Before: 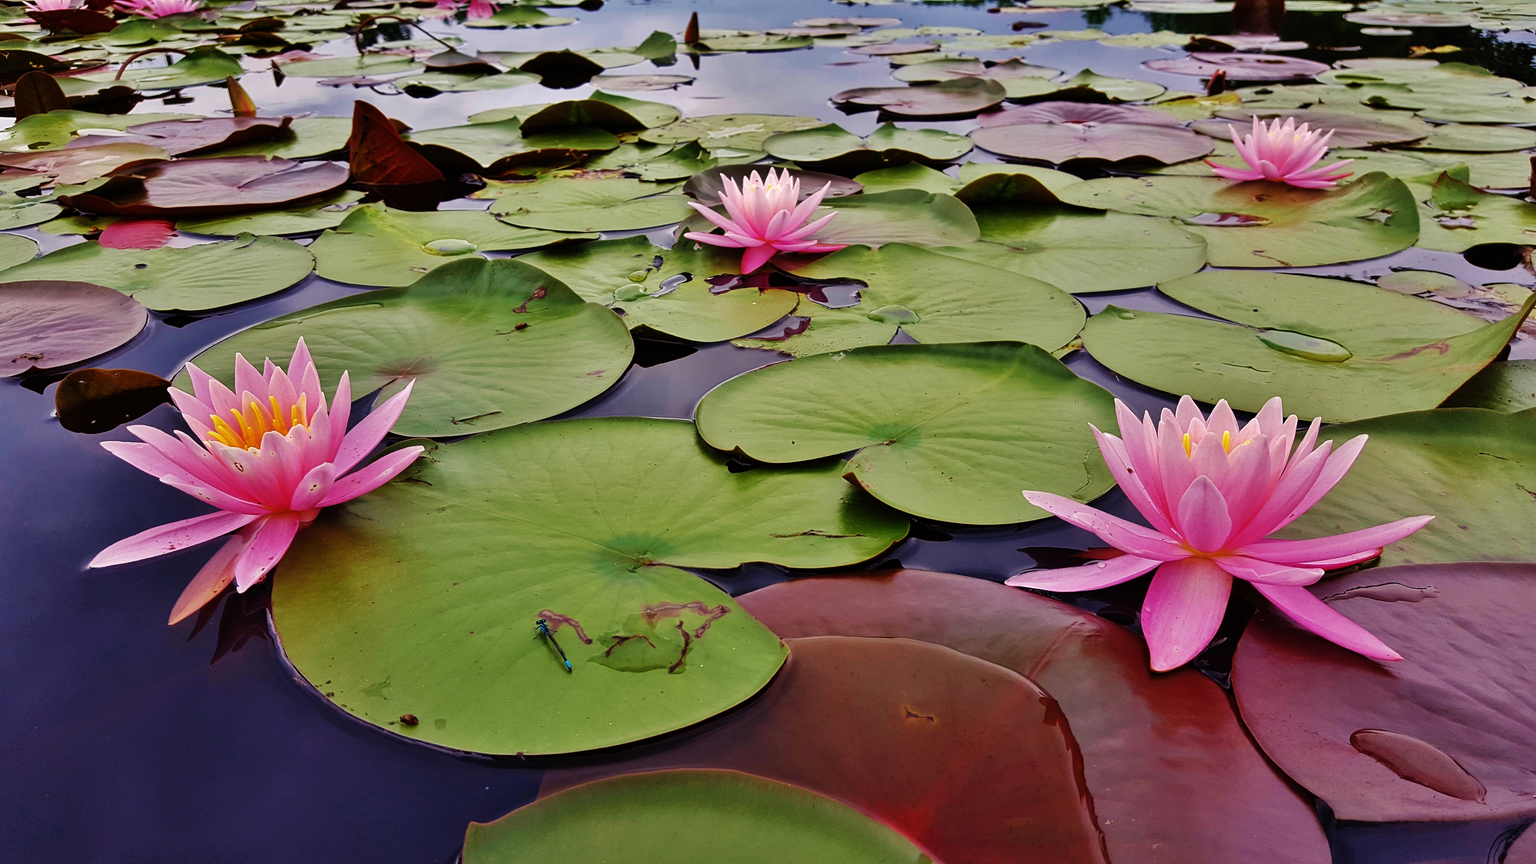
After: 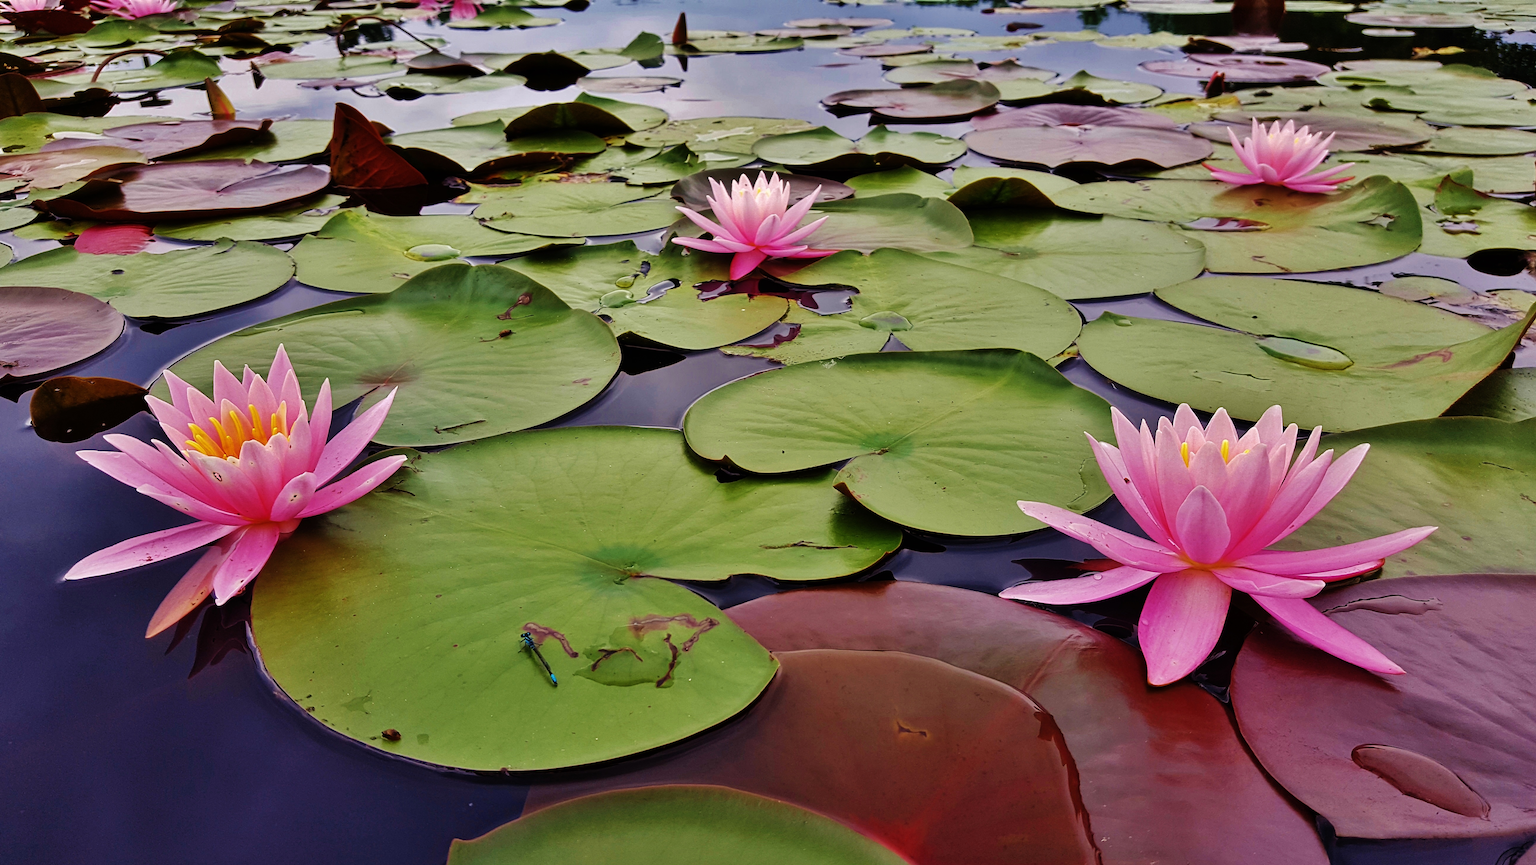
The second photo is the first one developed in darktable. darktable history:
crop: left 1.711%, right 0.274%, bottom 1.867%
